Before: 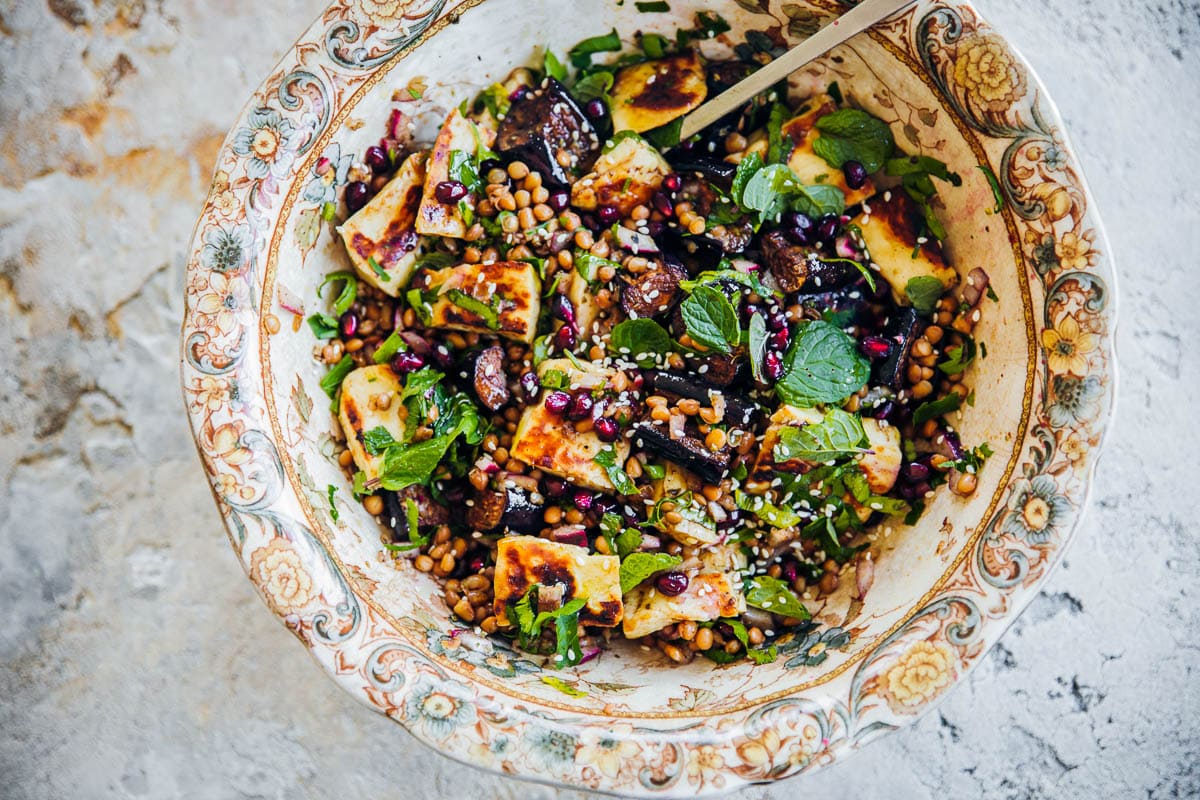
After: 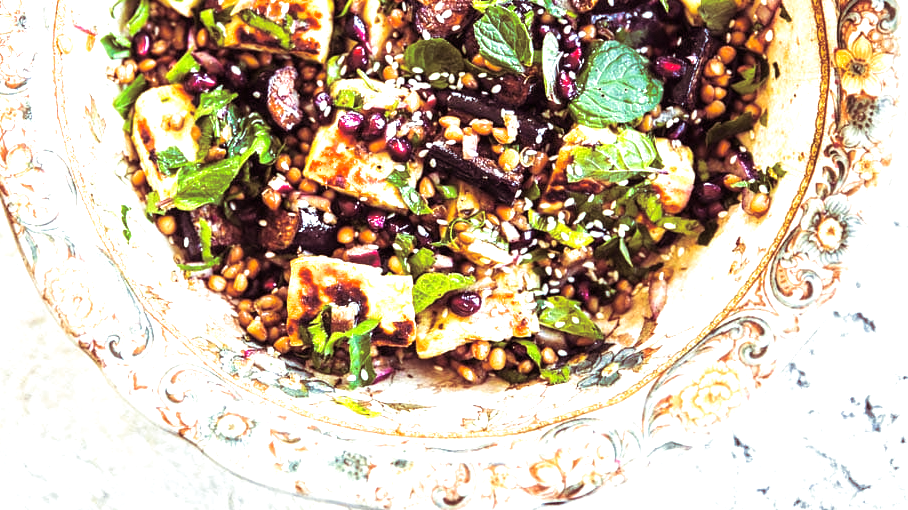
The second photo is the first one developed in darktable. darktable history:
split-toning: on, module defaults
crop and rotate: left 17.299%, top 35.115%, right 7.015%, bottom 1.024%
exposure: black level correction 0, exposure 1.1 EV, compensate exposure bias true, compensate highlight preservation false
